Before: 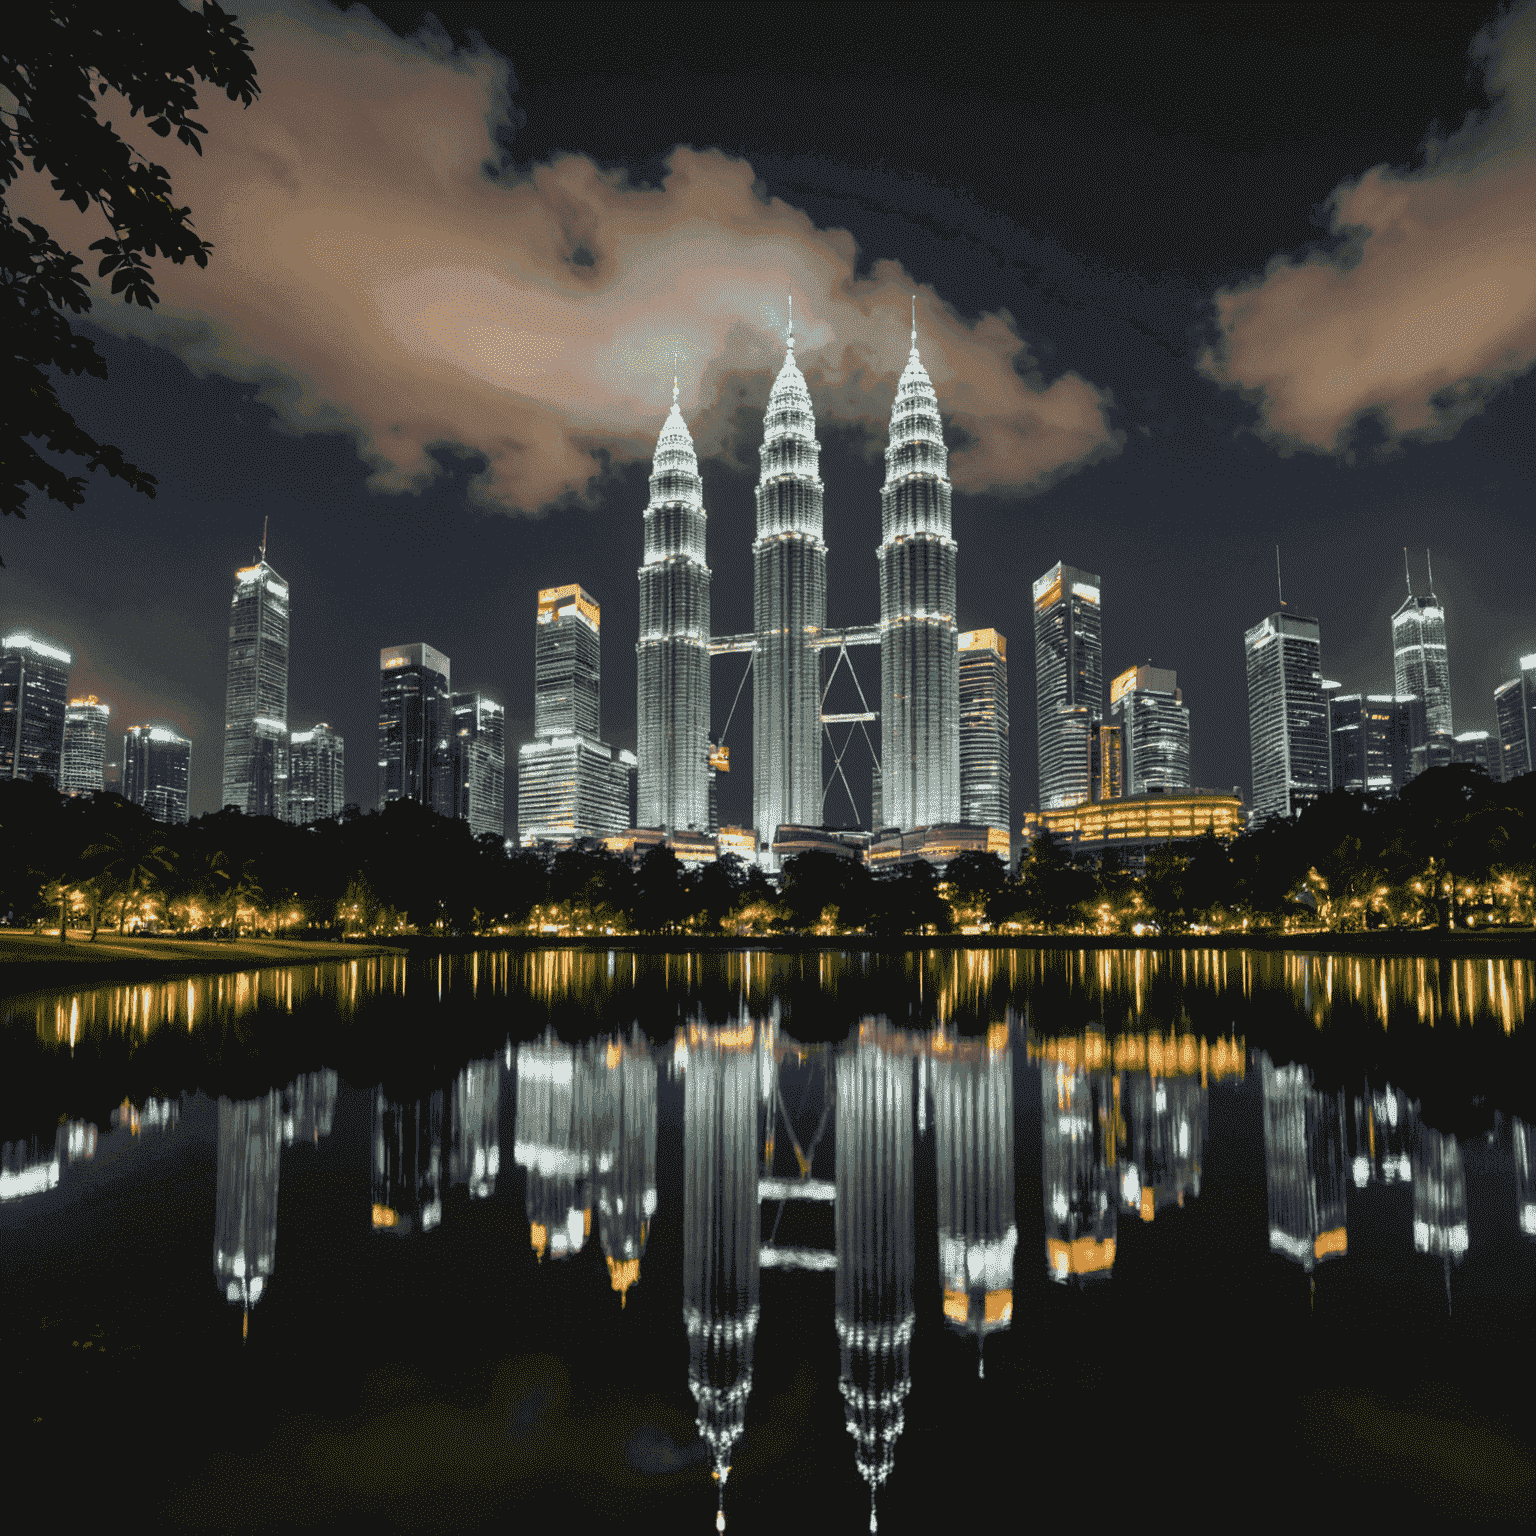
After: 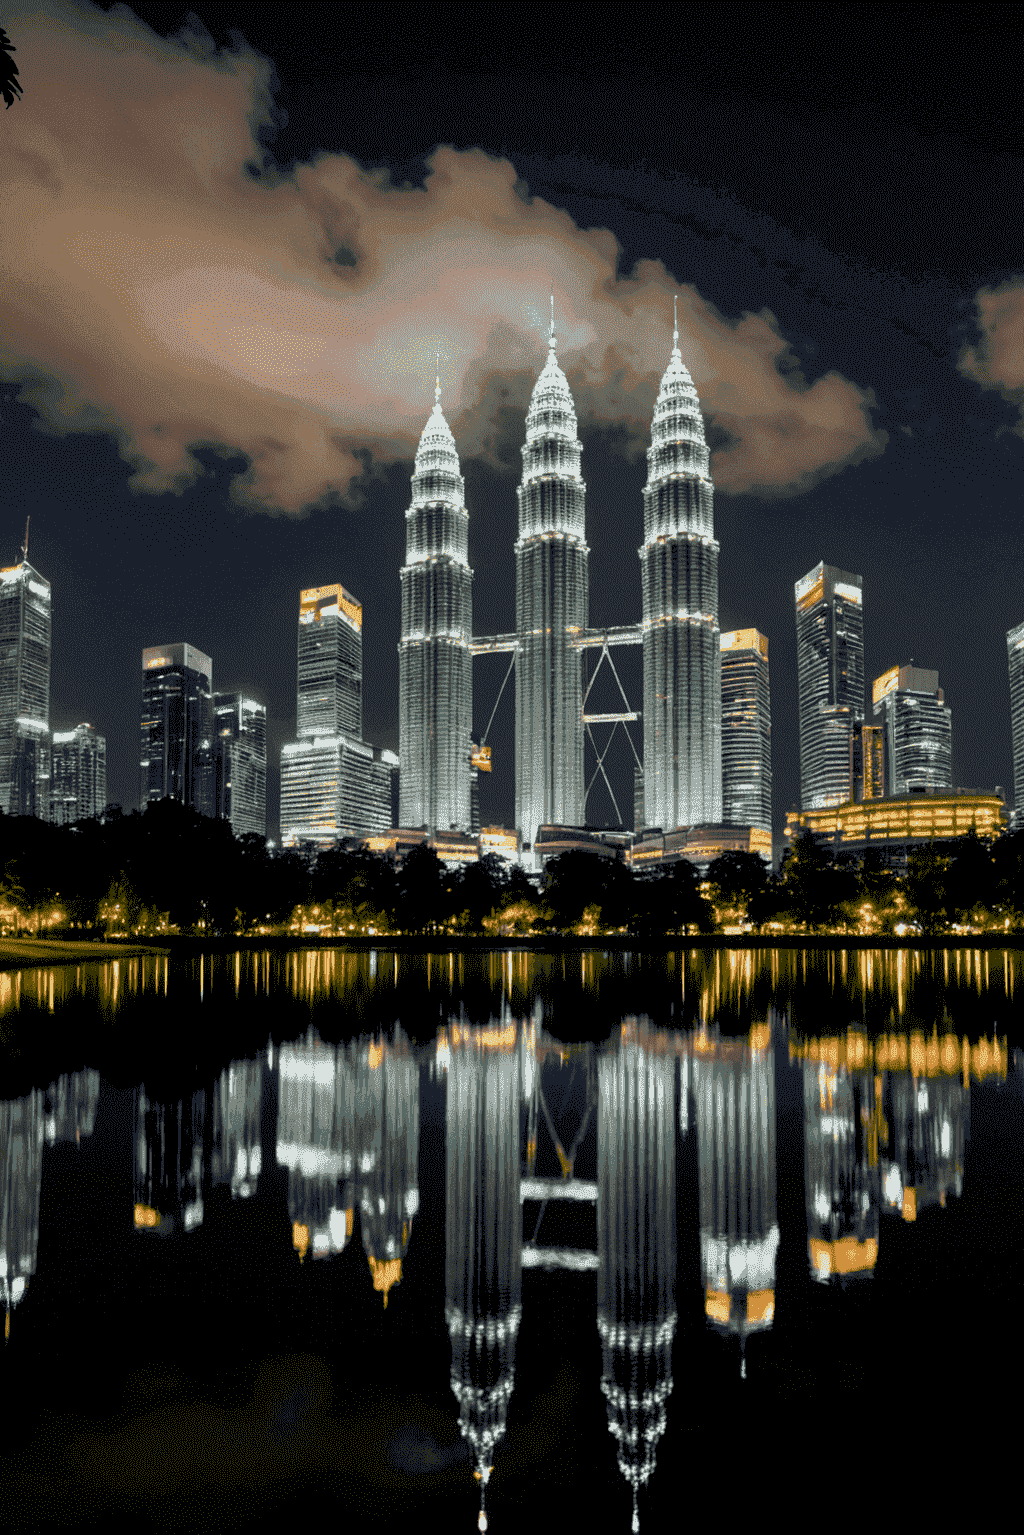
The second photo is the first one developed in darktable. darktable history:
exposure: black level correction 0.011, compensate highlight preservation false
crop and rotate: left 15.546%, right 17.787%
